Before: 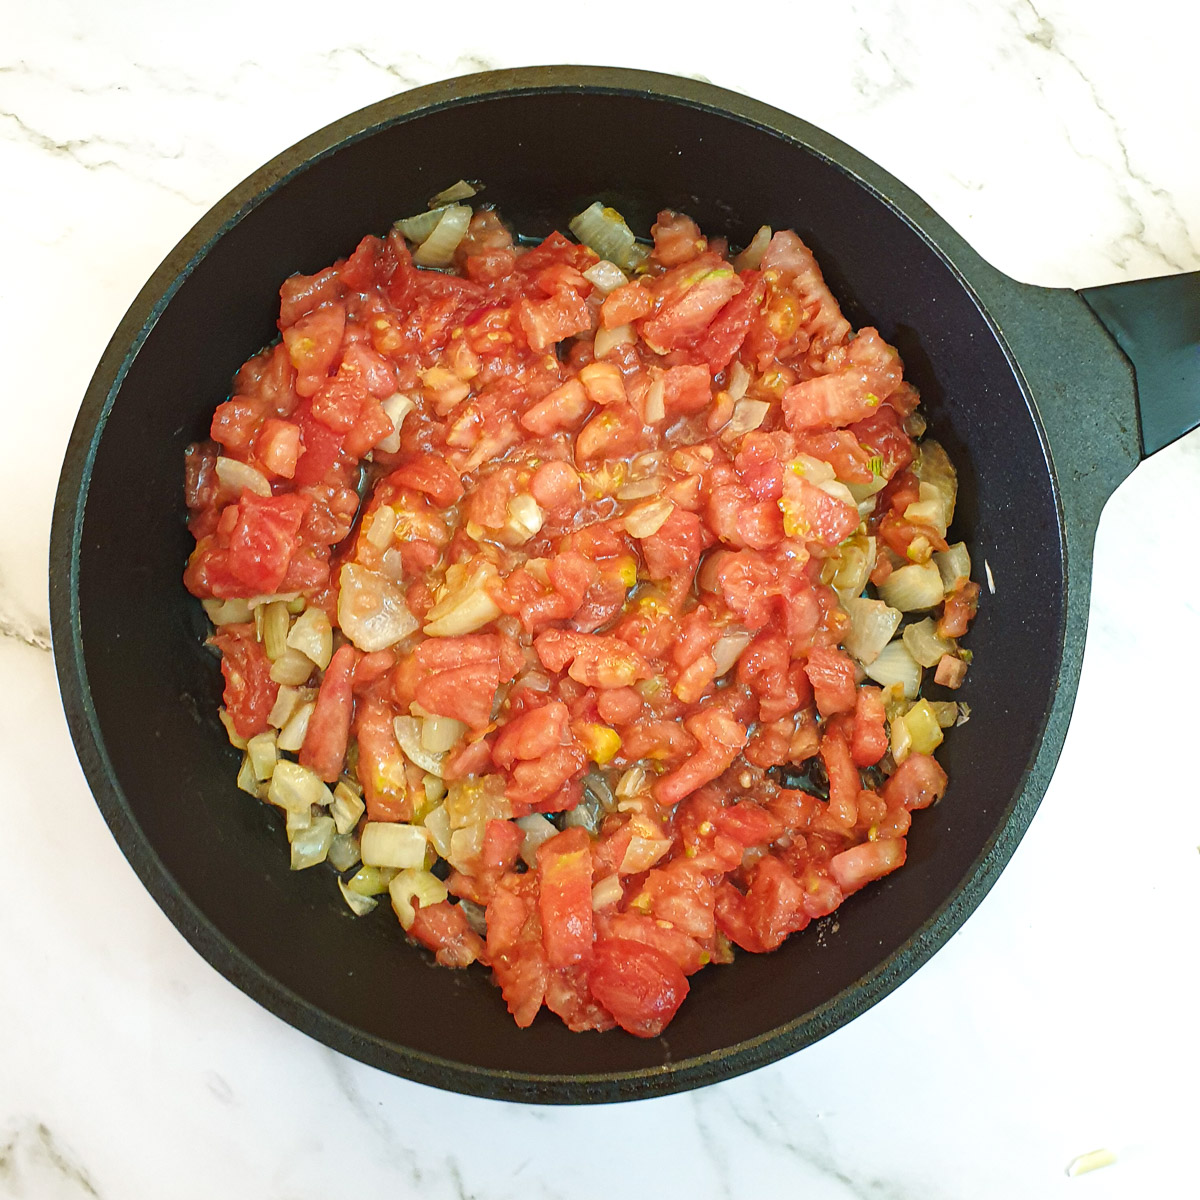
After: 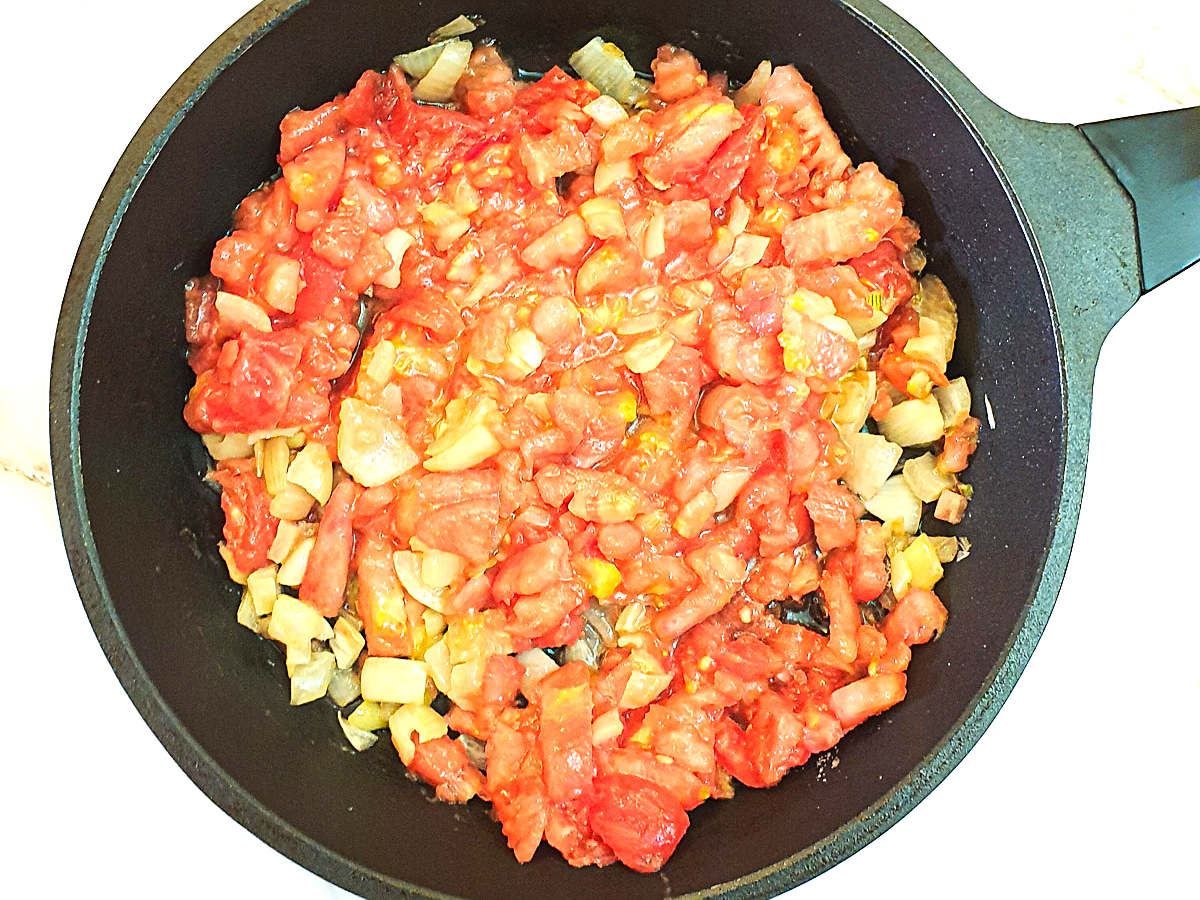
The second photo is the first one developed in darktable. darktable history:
sharpen: on, module defaults
crop: top 13.819%, bottom 11.169%
tone curve: curves: ch0 [(0, 0) (0.004, 0.001) (0.133, 0.112) (0.325, 0.362) (0.832, 0.893) (1, 1)], color space Lab, linked channels, preserve colors none
exposure: exposure 0.766 EV, compensate highlight preservation false
